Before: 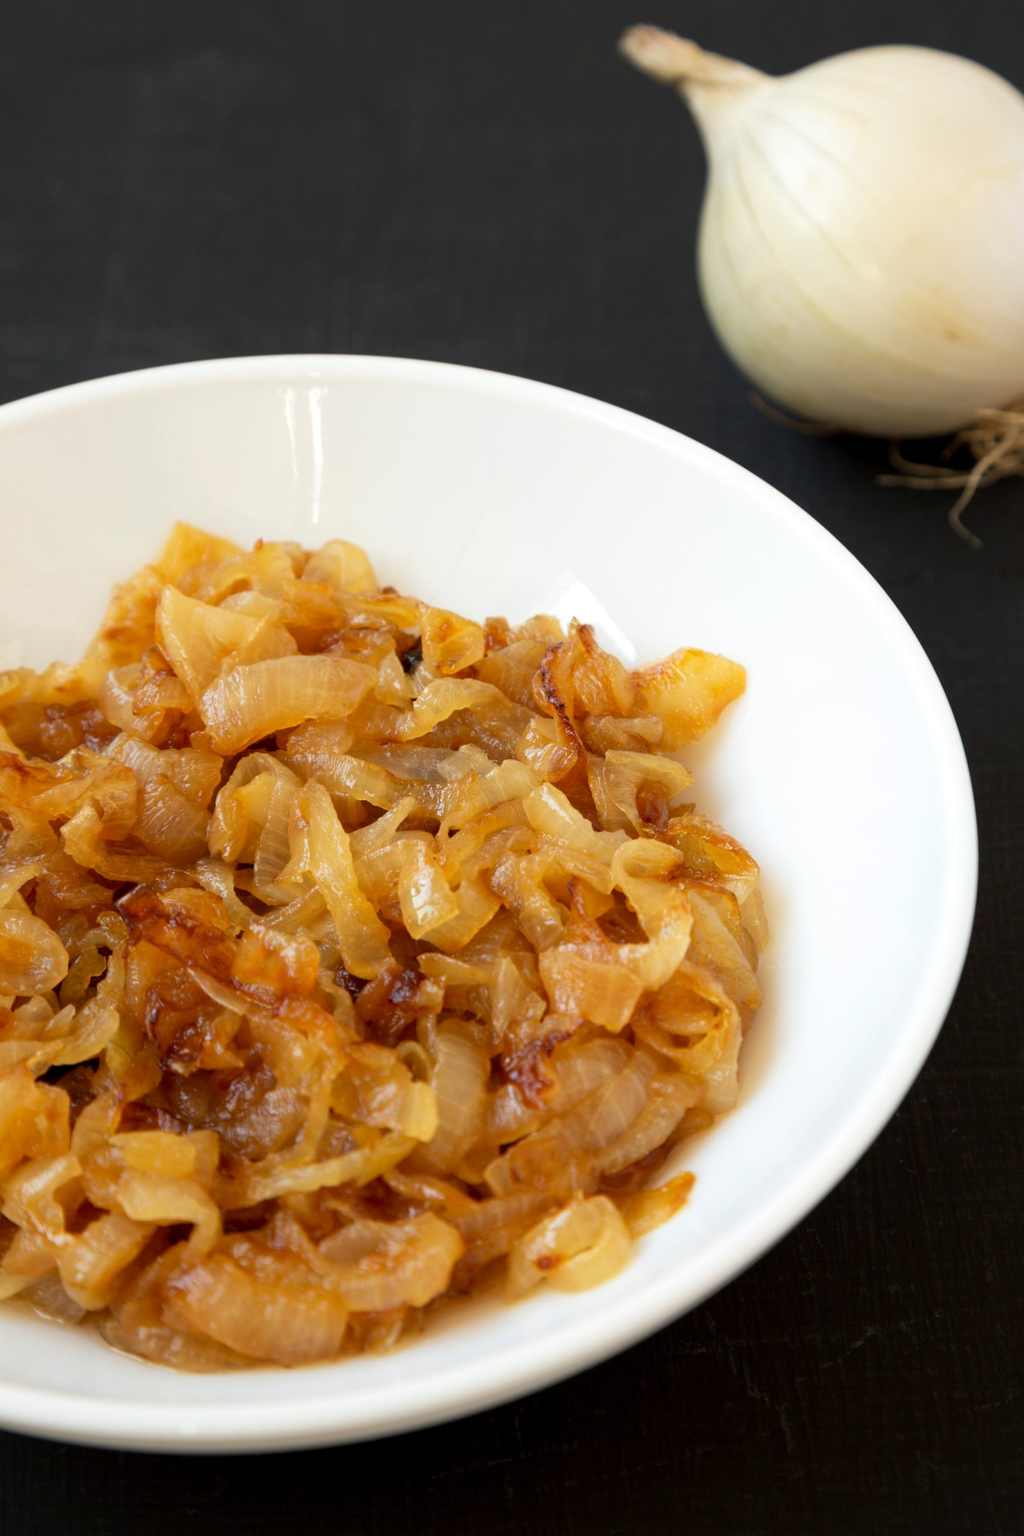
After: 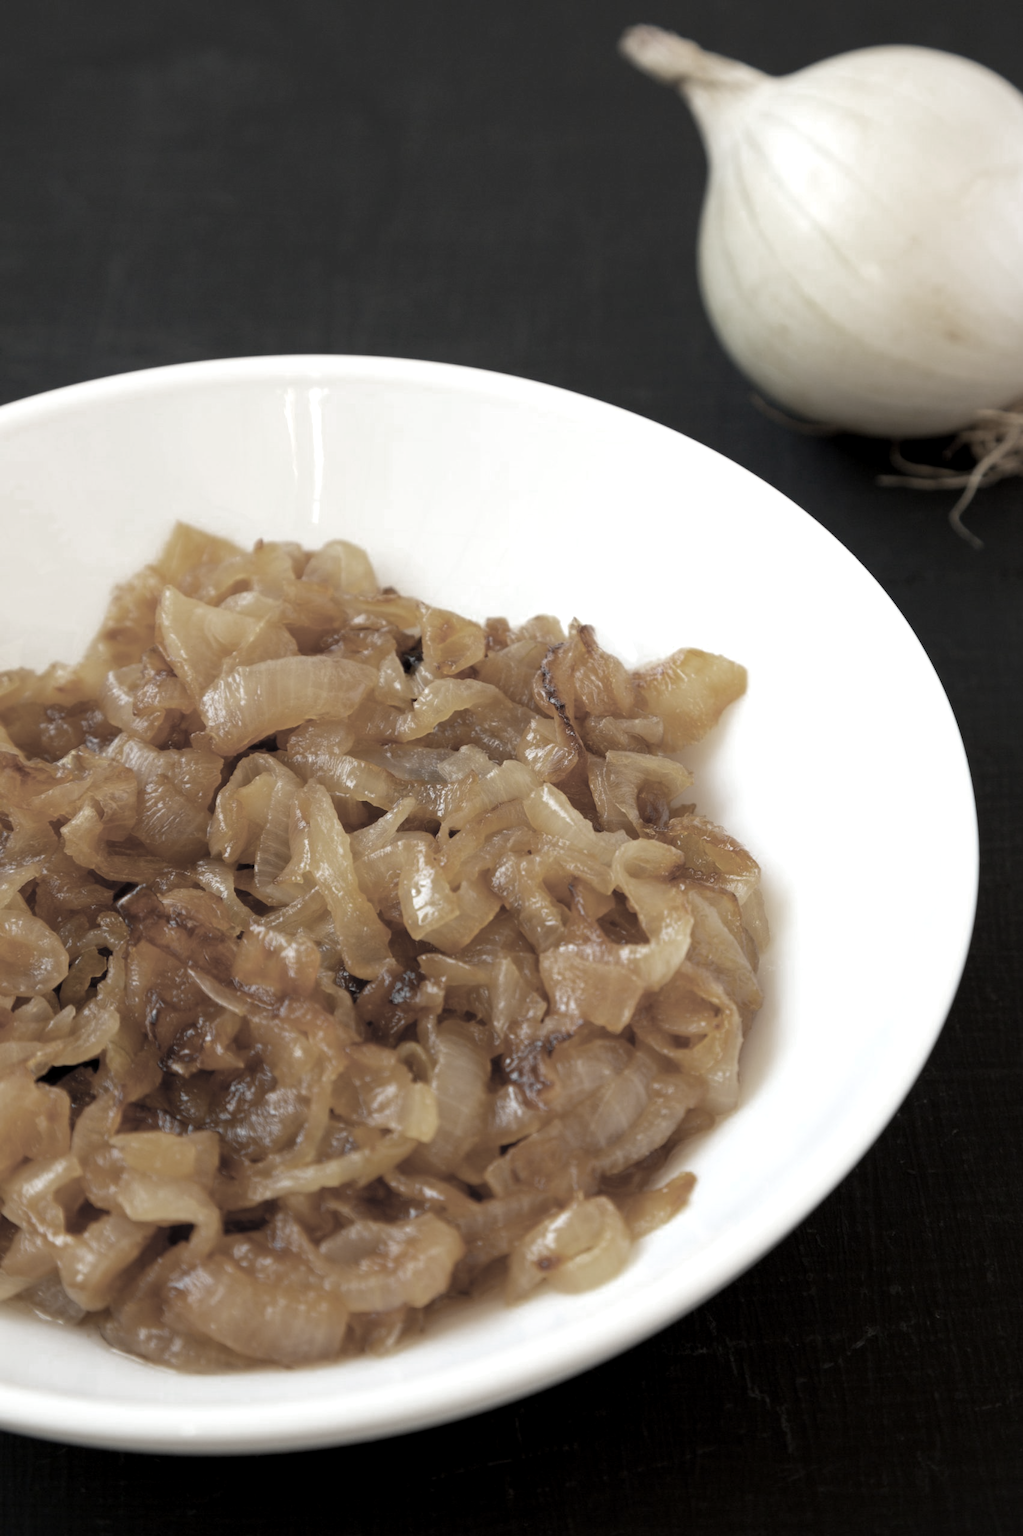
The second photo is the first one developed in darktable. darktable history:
color zones: curves: ch0 [(0, 0.487) (0.241, 0.395) (0.434, 0.373) (0.658, 0.412) (0.838, 0.487)]; ch1 [(0, 0) (0.053, 0.053) (0.211, 0.202) (0.579, 0.259) (0.781, 0.241)]
crop: left 0.005%
exposure: black level correction 0.001, exposure 0.193 EV, compensate highlight preservation false
